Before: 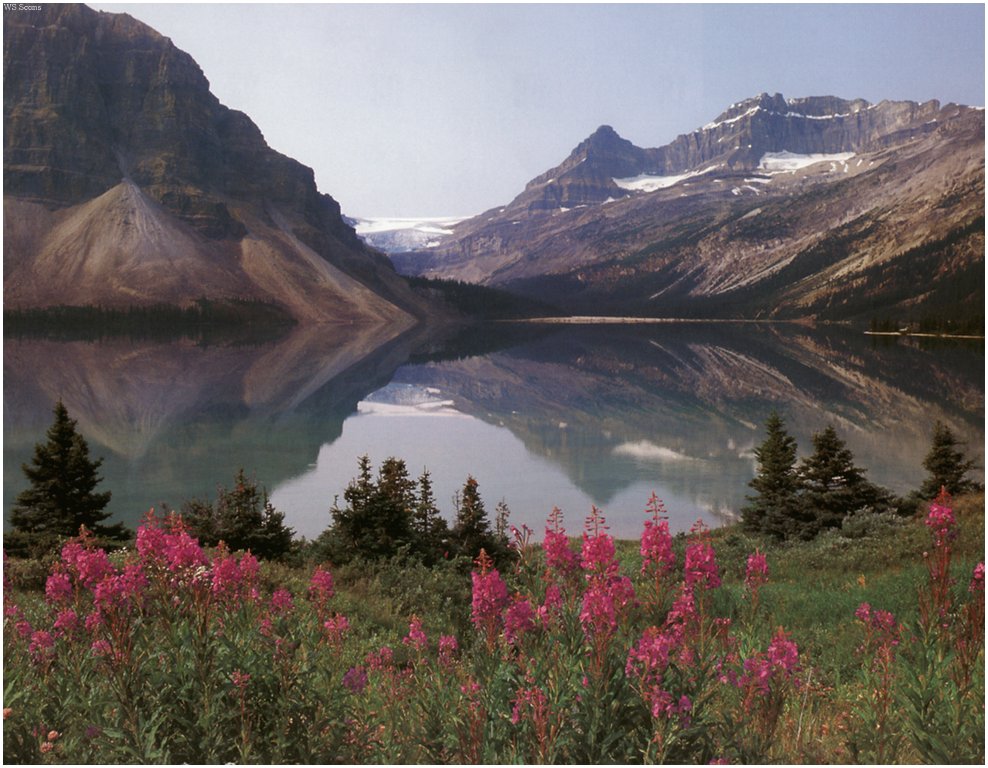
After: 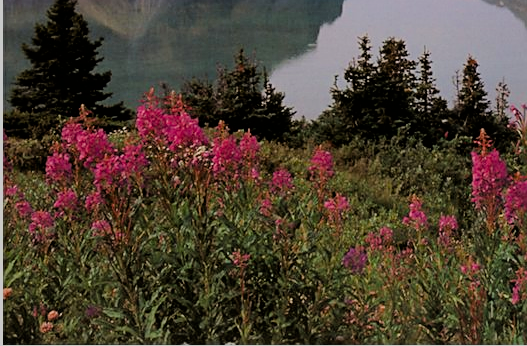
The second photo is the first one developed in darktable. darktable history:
crop and rotate: top 54.778%, right 46.61%, bottom 0.159%
filmic rgb: black relative exposure -6.15 EV, white relative exposure 6.96 EV, hardness 2.23, color science v6 (2022)
sharpen: on, module defaults
color balance rgb: perceptual saturation grading › global saturation 20%, global vibrance 20%
